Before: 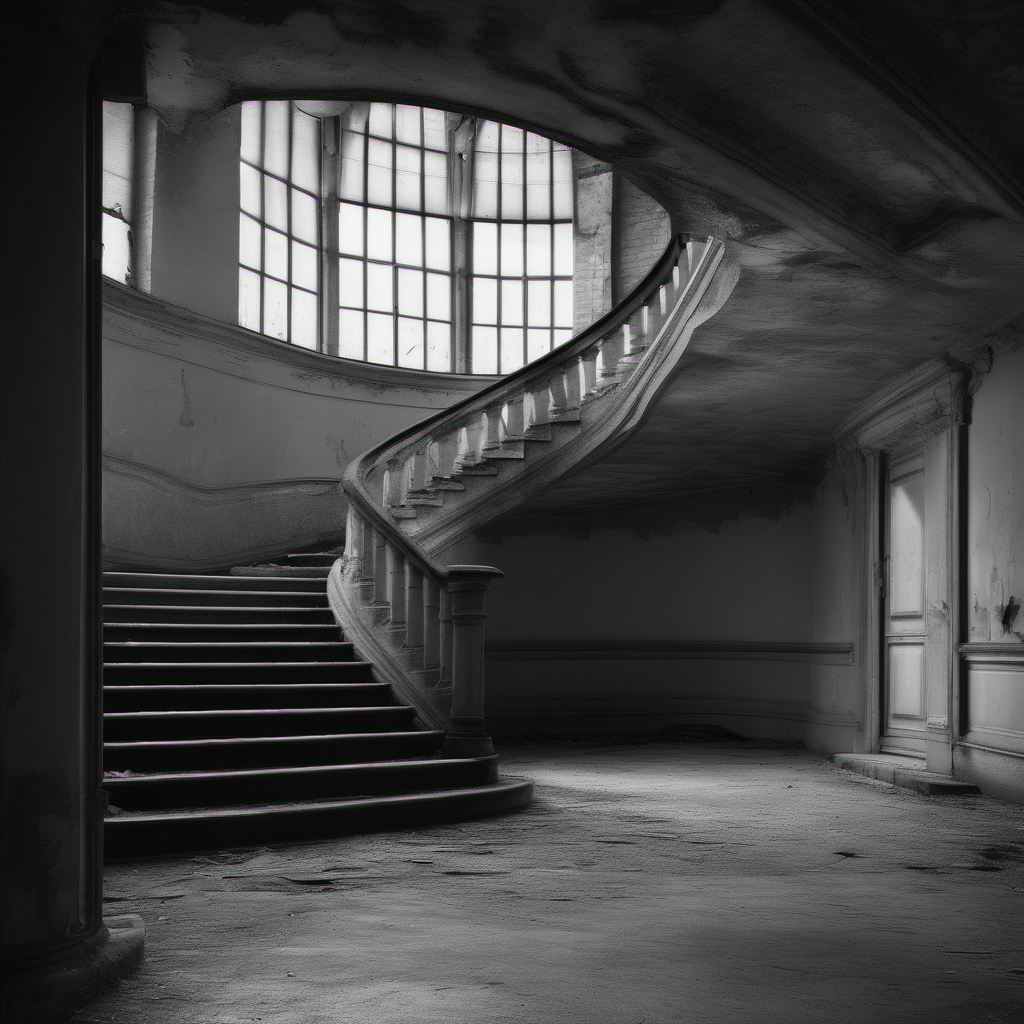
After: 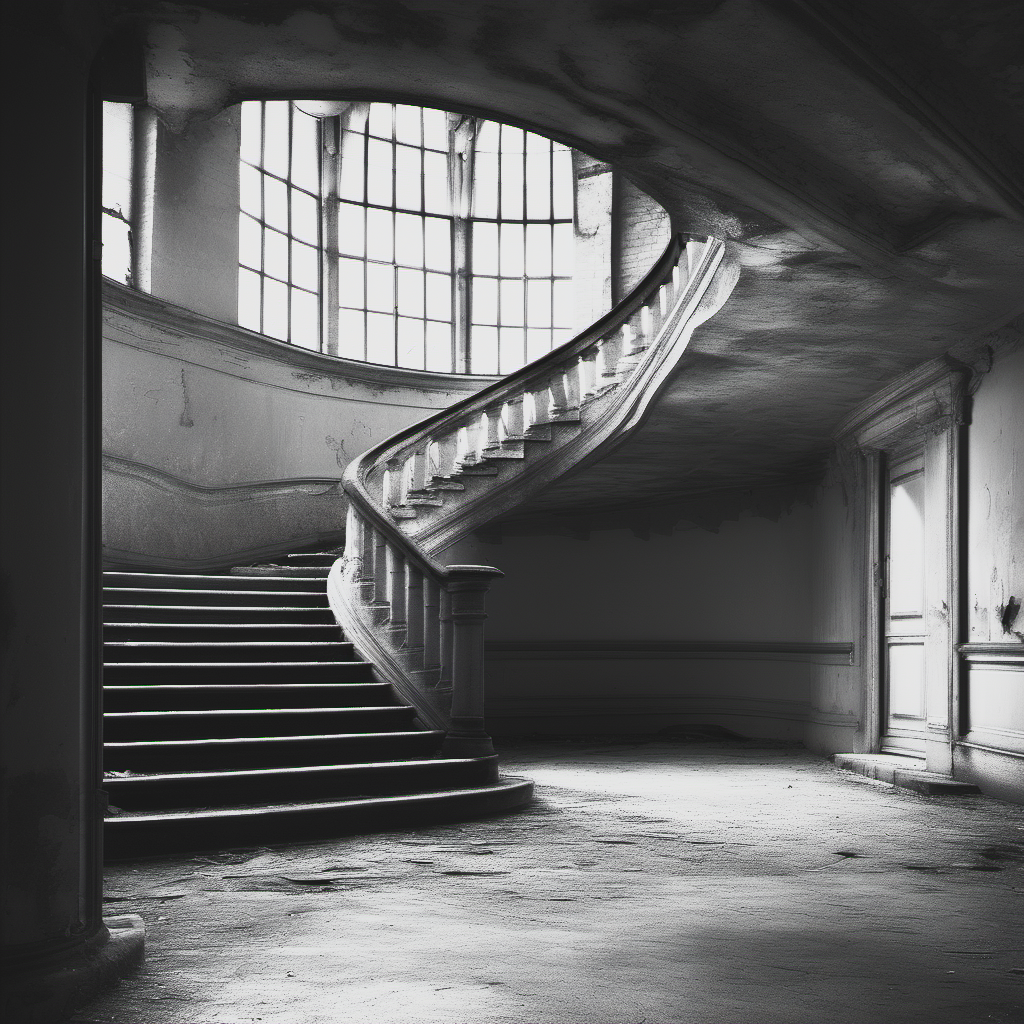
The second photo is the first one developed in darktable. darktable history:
tone curve: curves: ch0 [(0, 0.018) (0.036, 0.038) (0.15, 0.131) (0.27, 0.247) (0.503, 0.556) (0.763, 0.785) (1, 0.919)]; ch1 [(0, 0) (0.203, 0.158) (0.333, 0.283) (0.451, 0.417) (0.502, 0.5) (0.519, 0.522) (0.562, 0.588) (0.603, 0.664) (0.722, 0.813) (1, 1)]; ch2 [(0, 0) (0.29, 0.295) (0.404, 0.436) (0.497, 0.499) (0.521, 0.523) (0.561, 0.605) (0.639, 0.664) (0.712, 0.764) (1, 1)], preserve colors none
contrast brightness saturation: contrast 0.992, brightness 0.991, saturation 0.998
